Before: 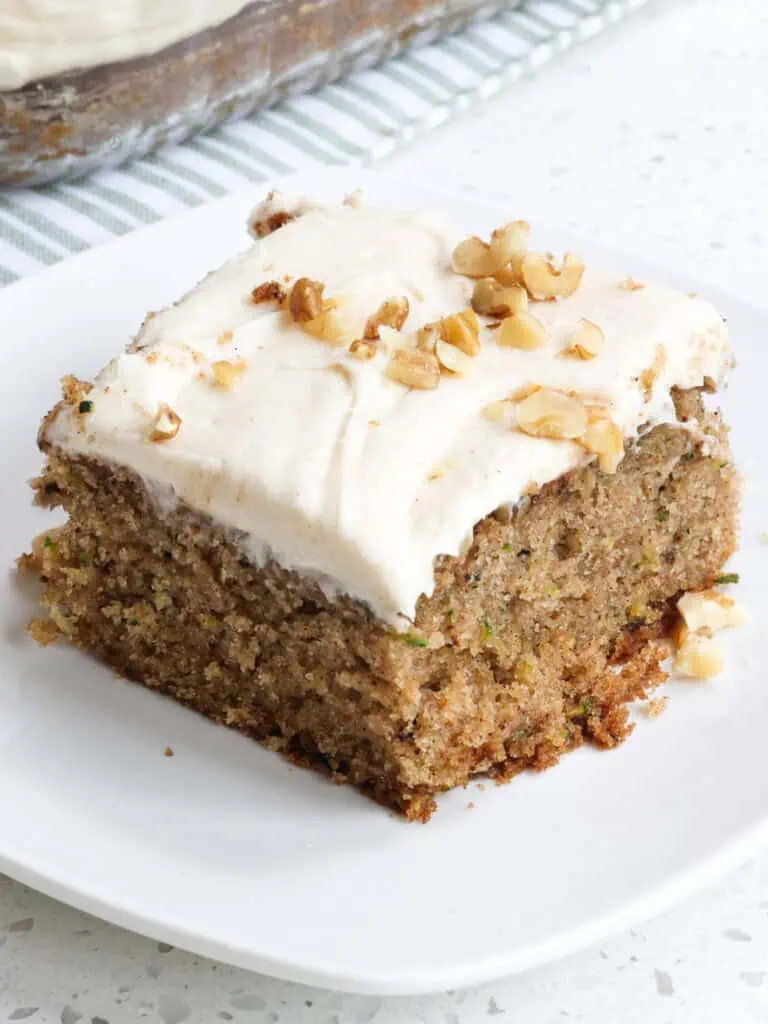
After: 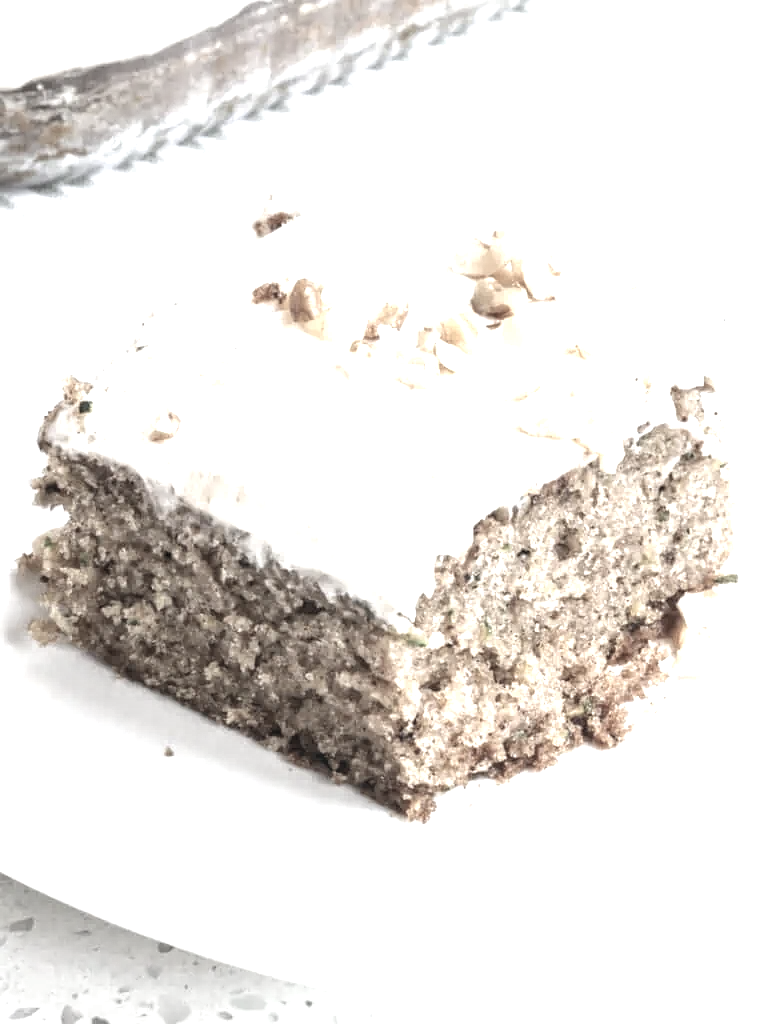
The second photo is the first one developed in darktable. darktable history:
color correction: highlights b* -0.02, saturation 0.278
exposure: black level correction 0, exposure 1.2 EV, compensate exposure bias true, compensate highlight preservation false
local contrast: on, module defaults
